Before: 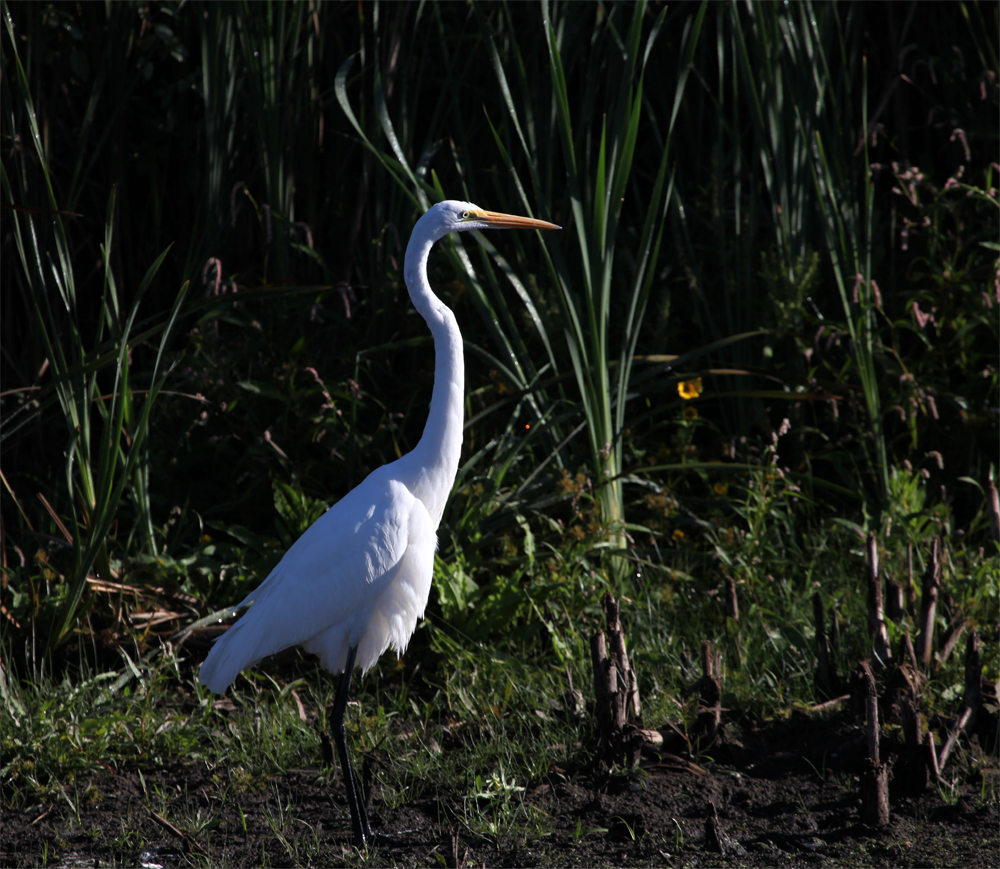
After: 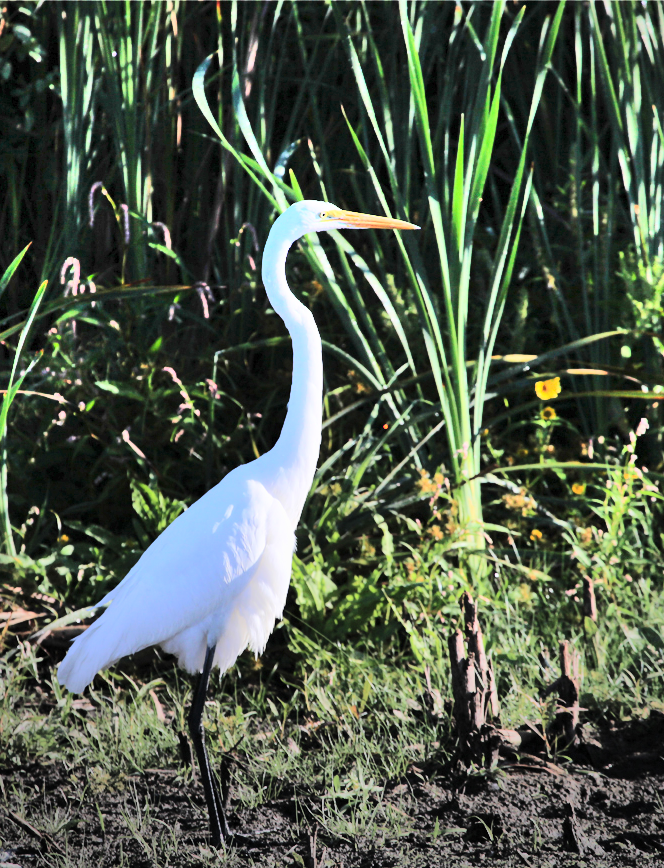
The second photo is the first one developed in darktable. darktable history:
vignetting: fall-off radius 61.24%, center (-0.053, -0.355), unbound false
crop and rotate: left 14.287%, right 19.305%
shadows and highlights: radius 123.5, shadows 99.4, white point adjustment -2.86, highlights -99.88, soften with gaussian
